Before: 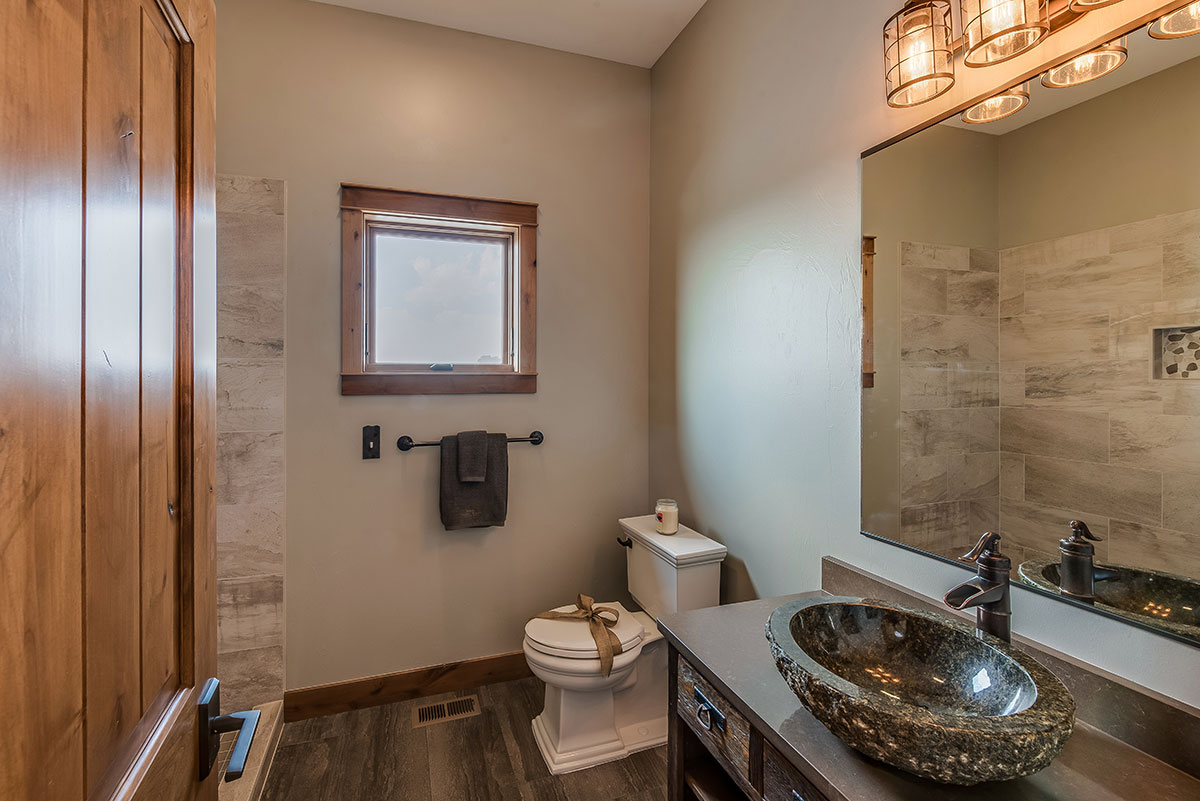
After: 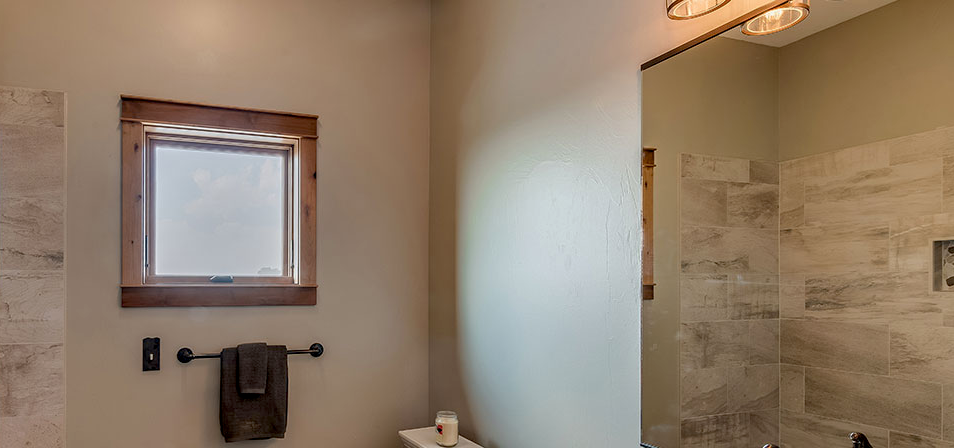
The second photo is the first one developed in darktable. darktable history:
exposure: black level correction 0.011, compensate highlight preservation false
crop: left 18.383%, top 11.082%, right 2.04%, bottom 32.889%
